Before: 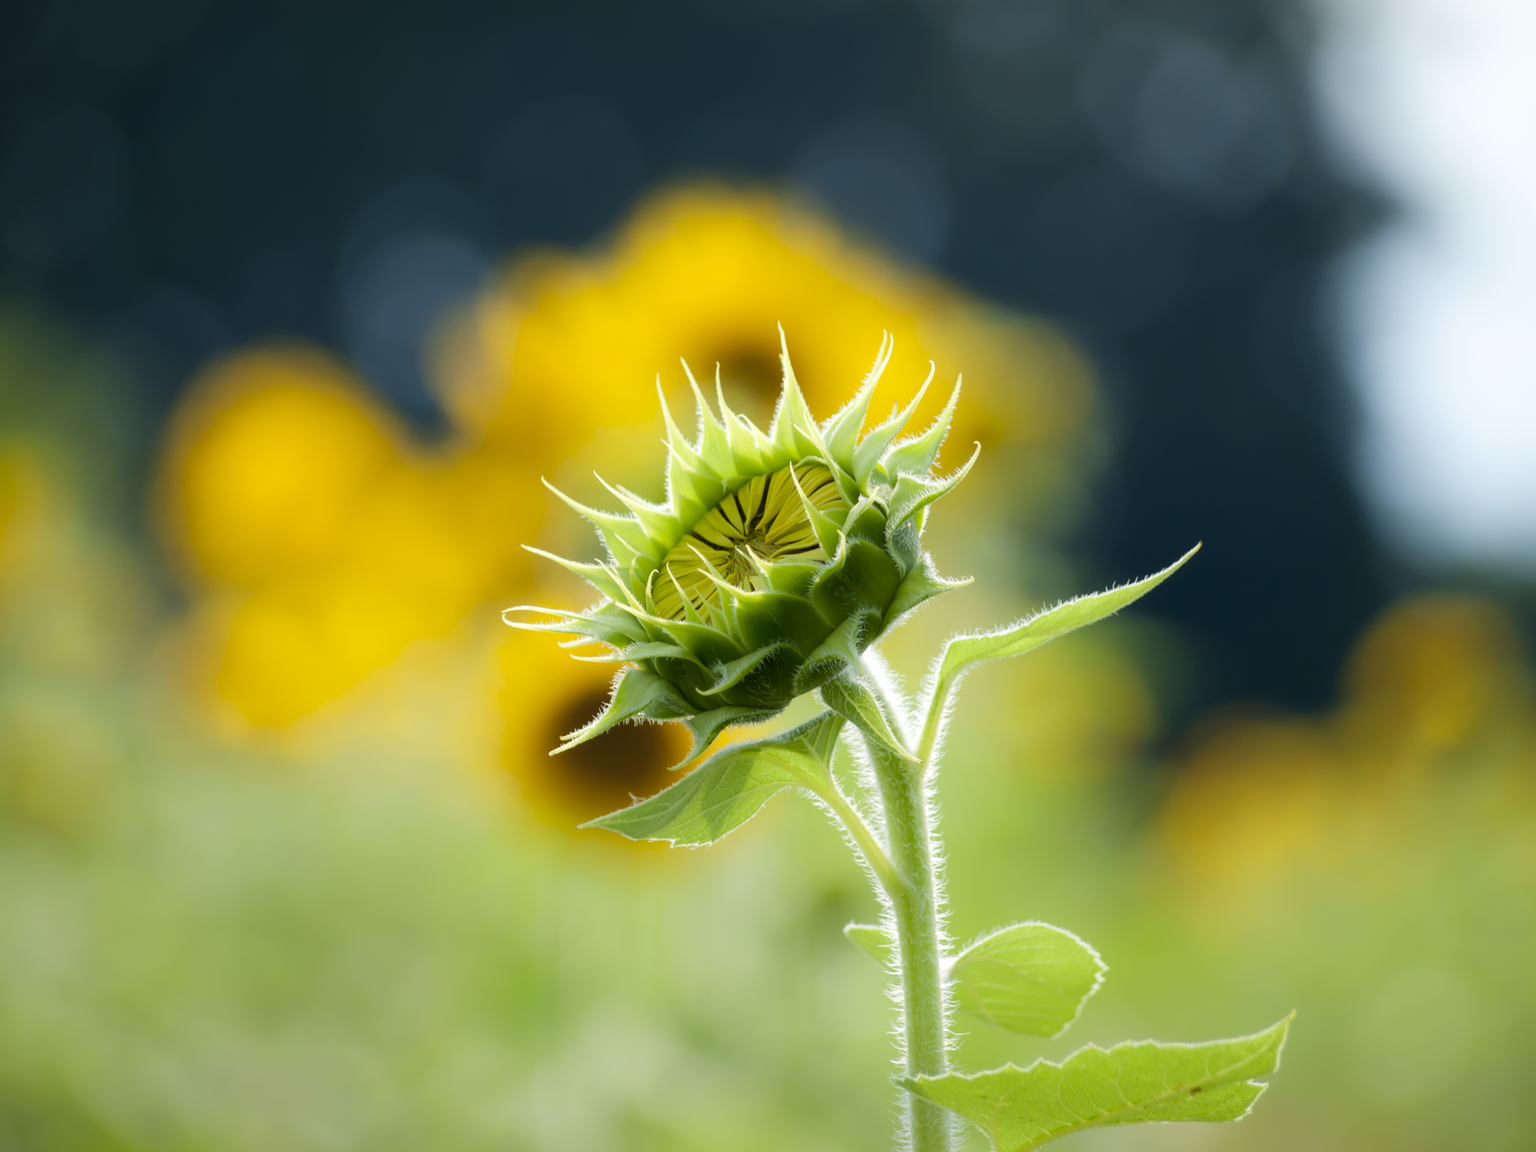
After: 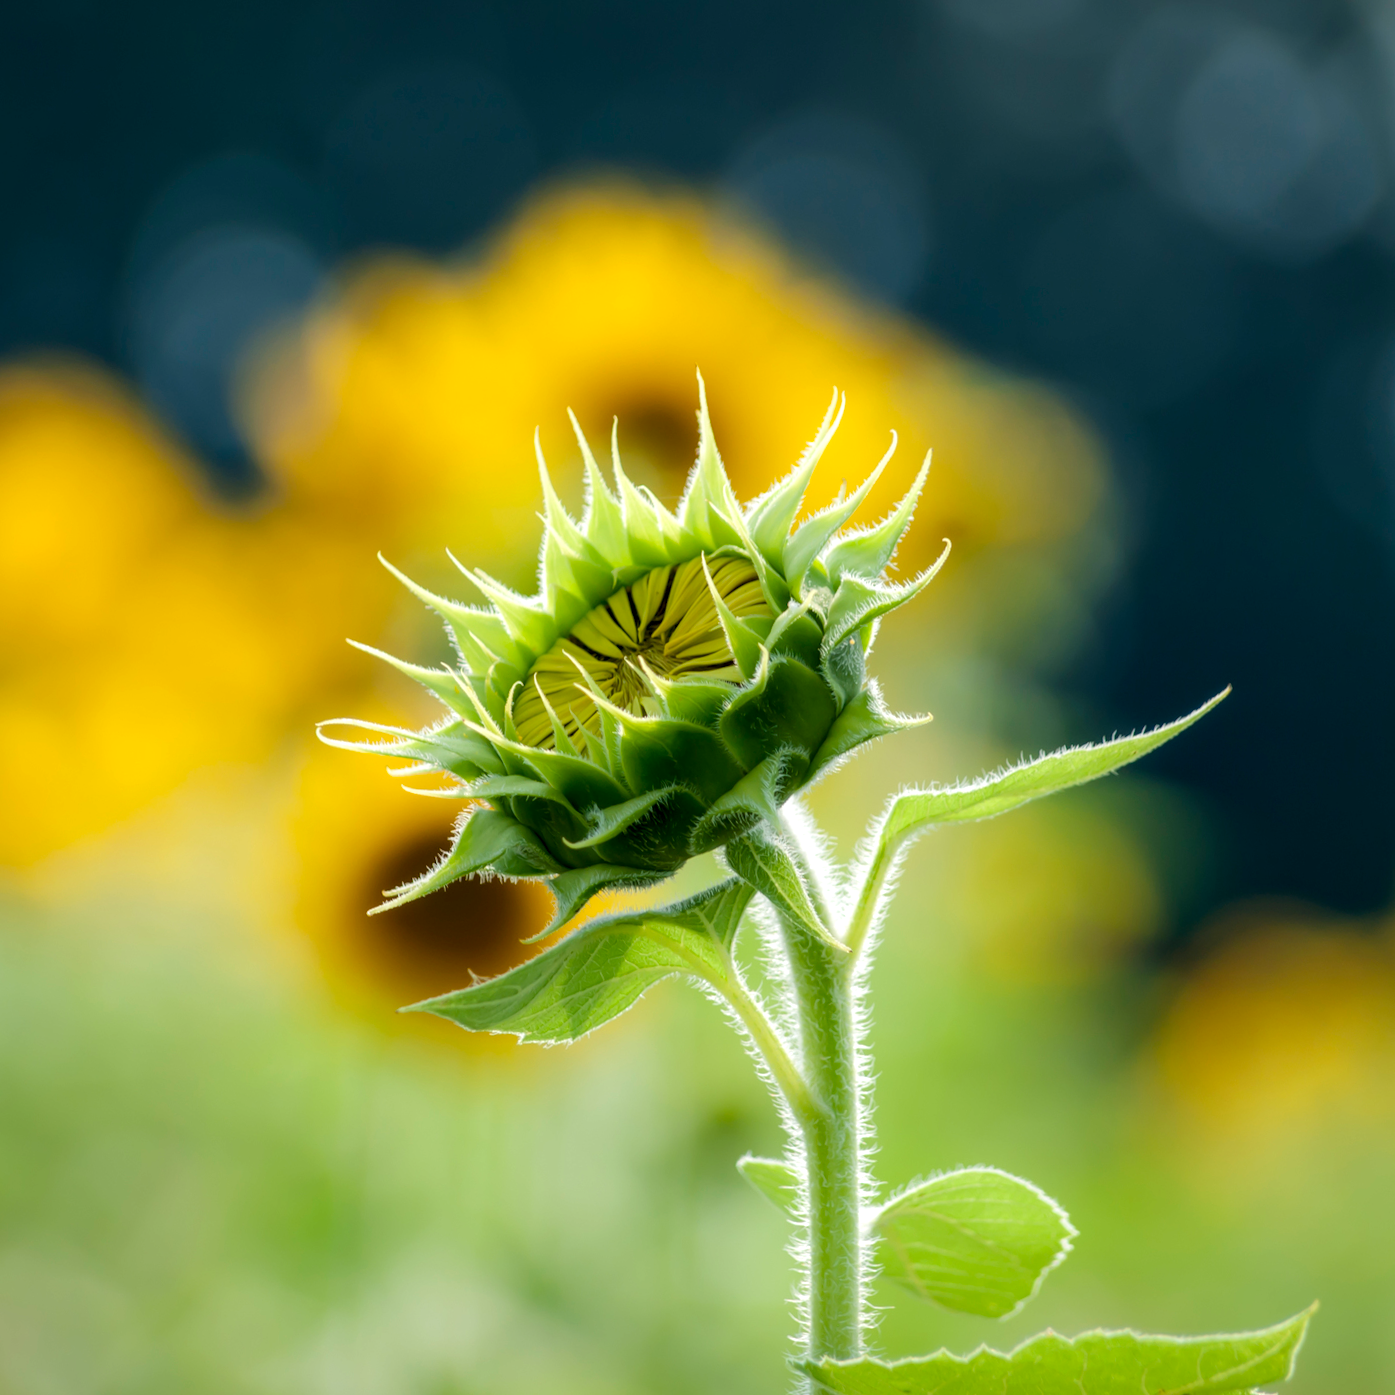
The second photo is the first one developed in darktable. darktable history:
local contrast: detail 130%
rotate and perspective: automatic cropping original format, crop left 0, crop top 0
crop and rotate: angle -3.27°, left 14.277%, top 0.028%, right 10.766%, bottom 0.028%
